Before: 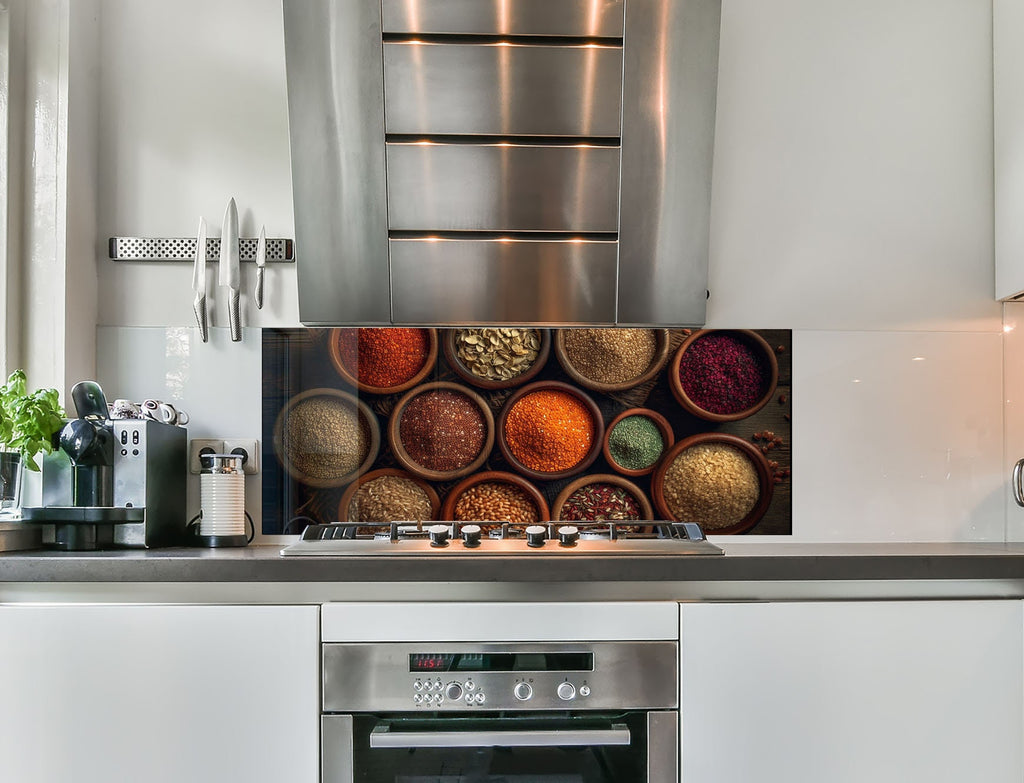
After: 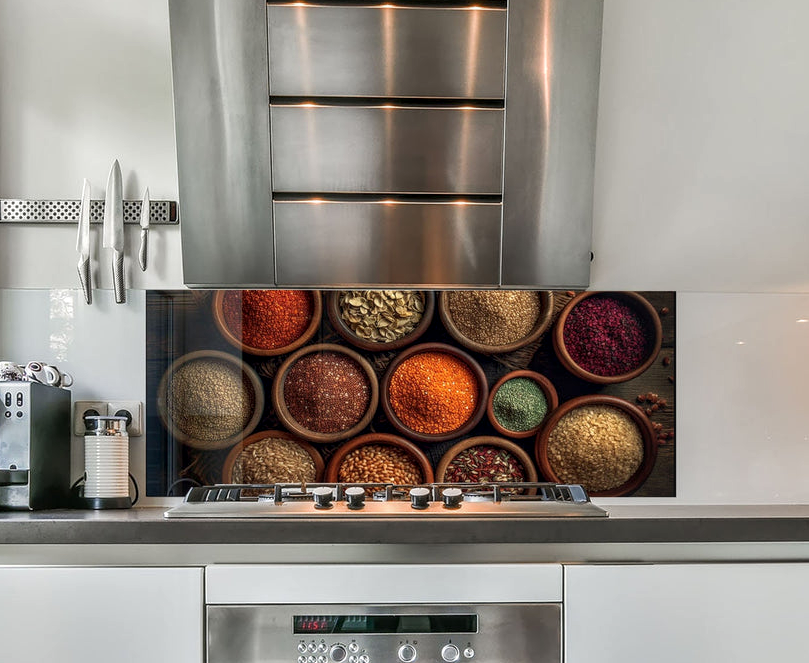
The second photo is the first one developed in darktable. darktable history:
local contrast: on, module defaults
crop: left 11.384%, top 4.909%, right 9.597%, bottom 10.369%
